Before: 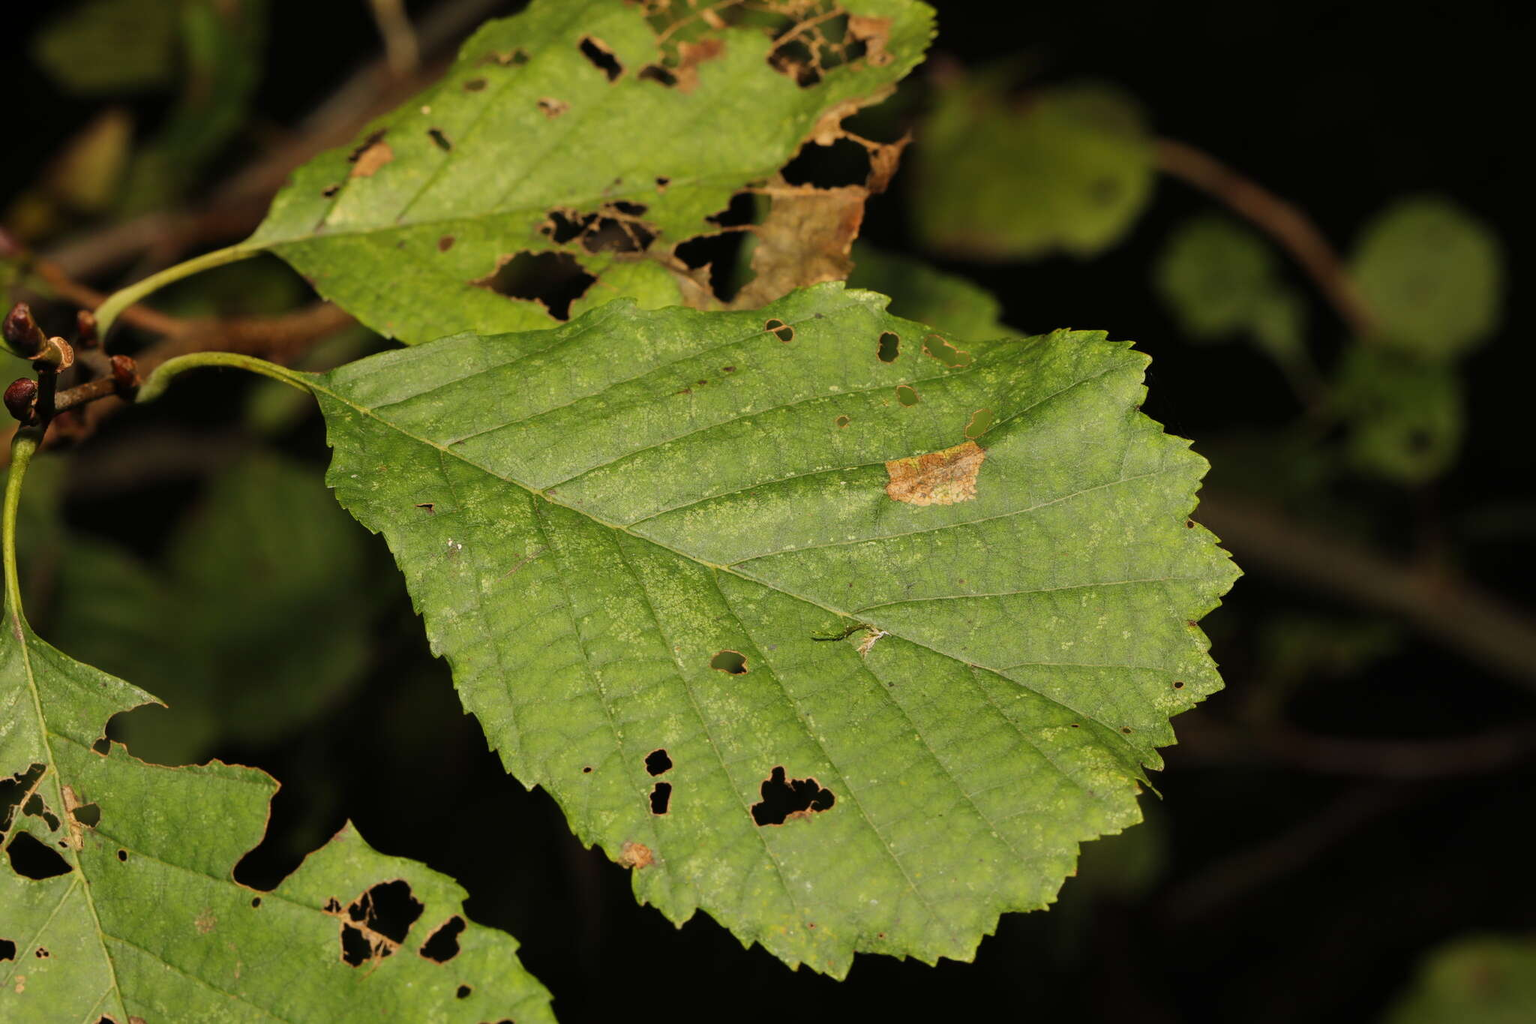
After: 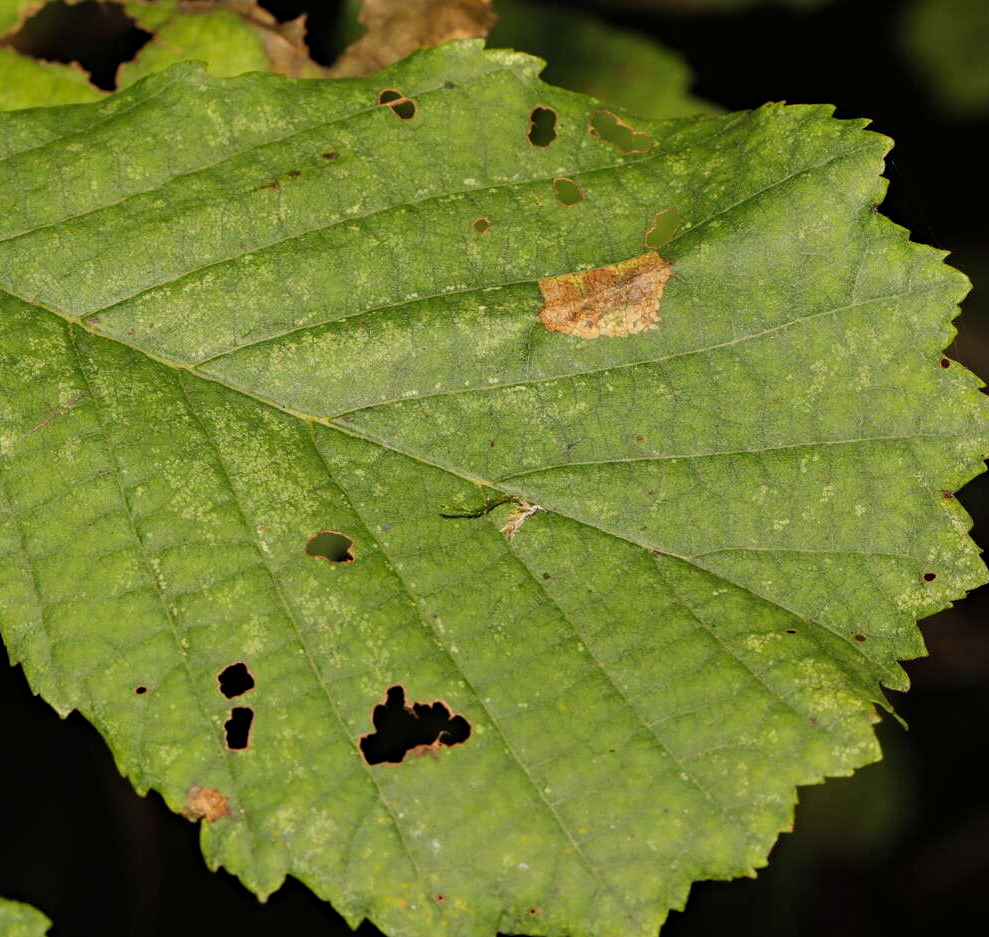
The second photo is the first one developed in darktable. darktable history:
haze removal: compatibility mode true, adaptive false
crop: left 31.379%, top 24.658%, right 20.326%, bottom 6.628%
